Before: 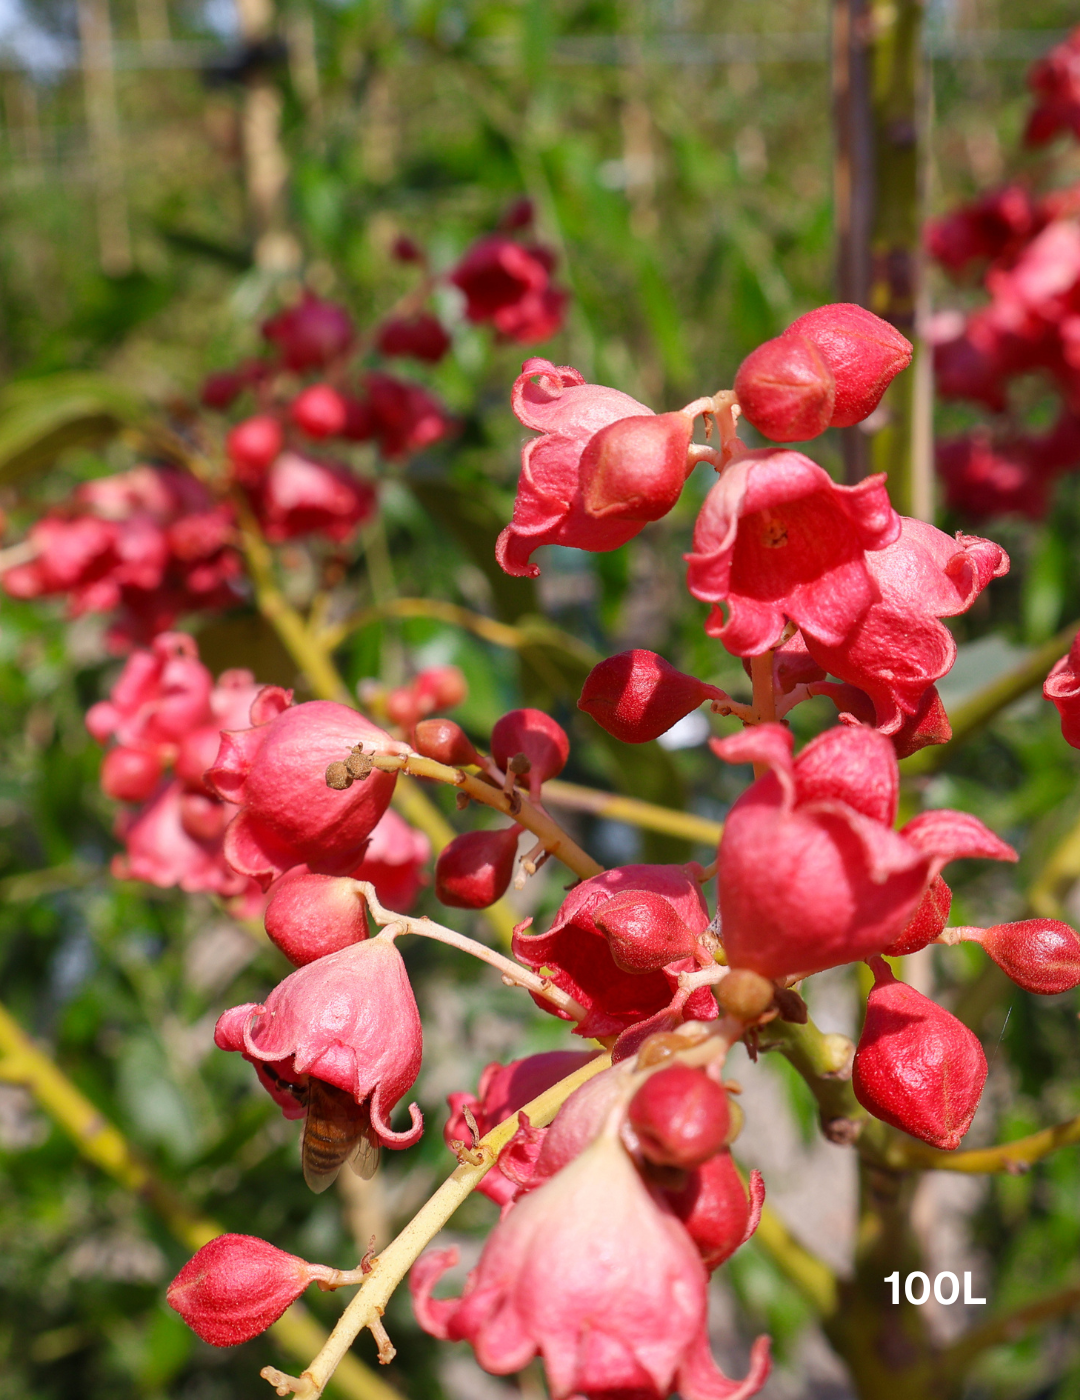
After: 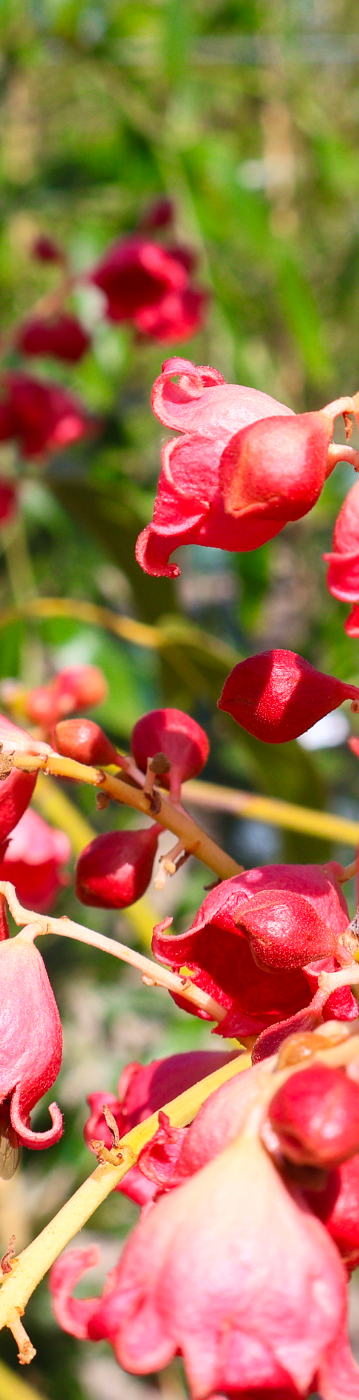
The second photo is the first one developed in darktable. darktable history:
contrast brightness saturation: contrast 0.2, brightness 0.16, saturation 0.22
crop: left 33.36%, right 33.36%
